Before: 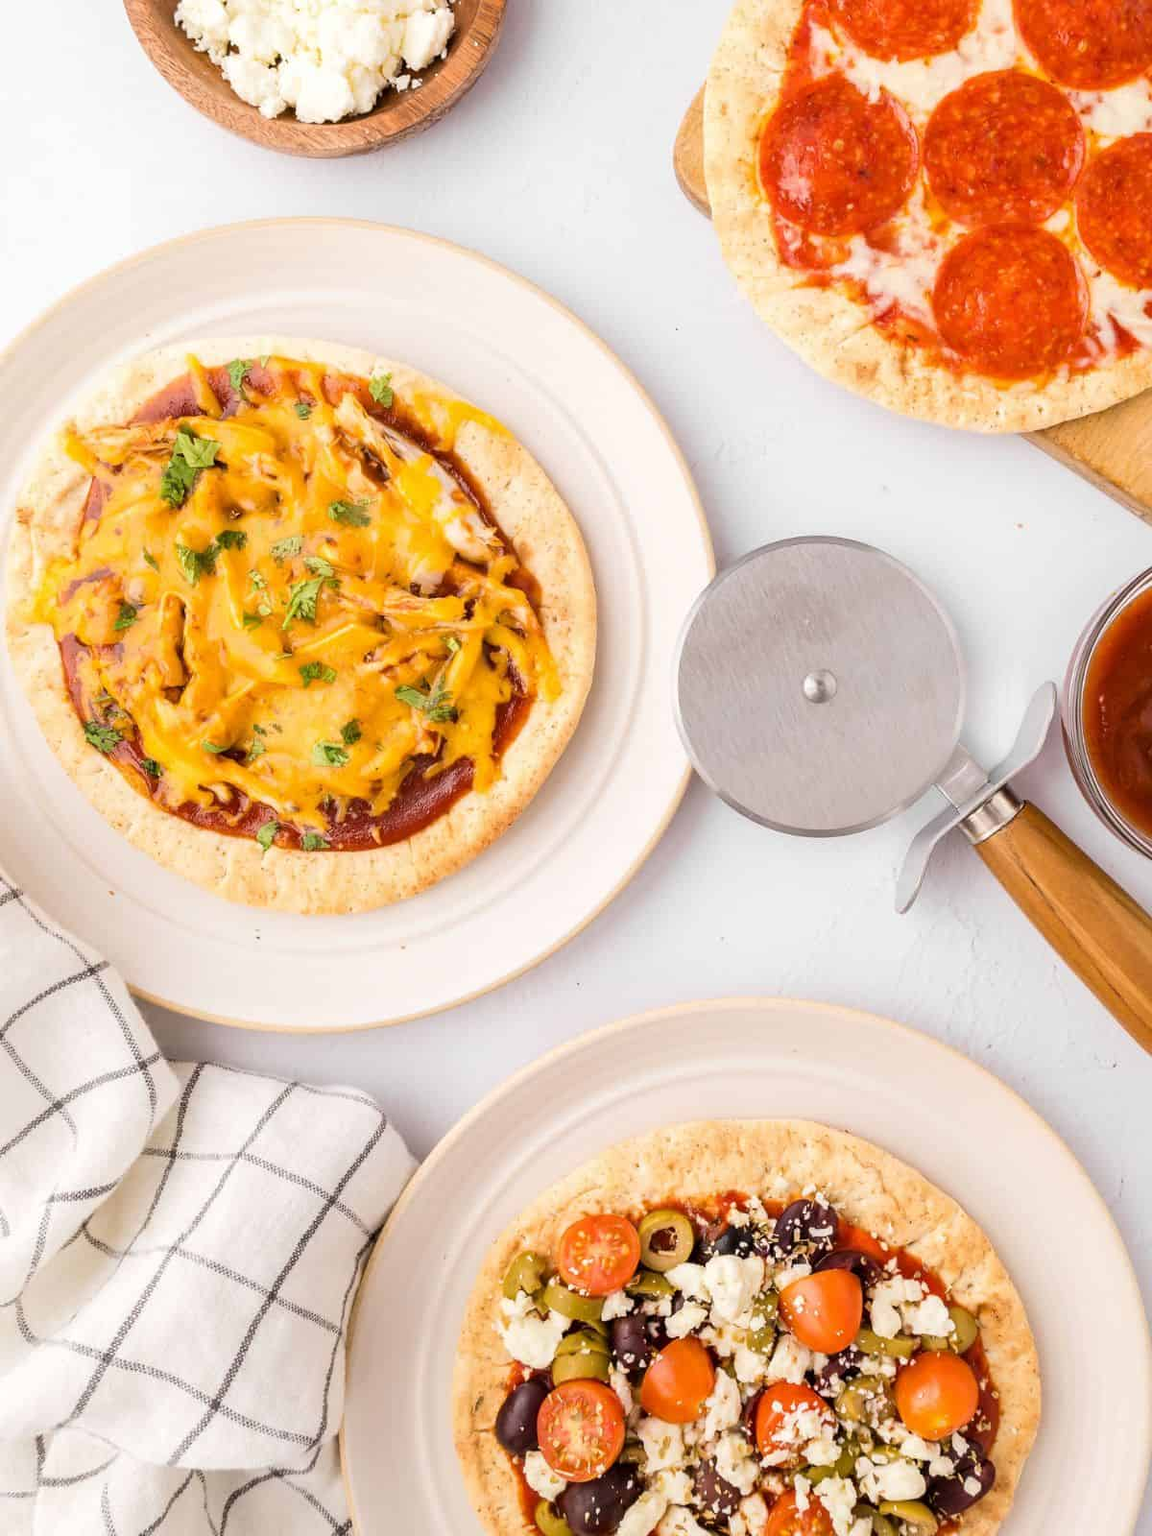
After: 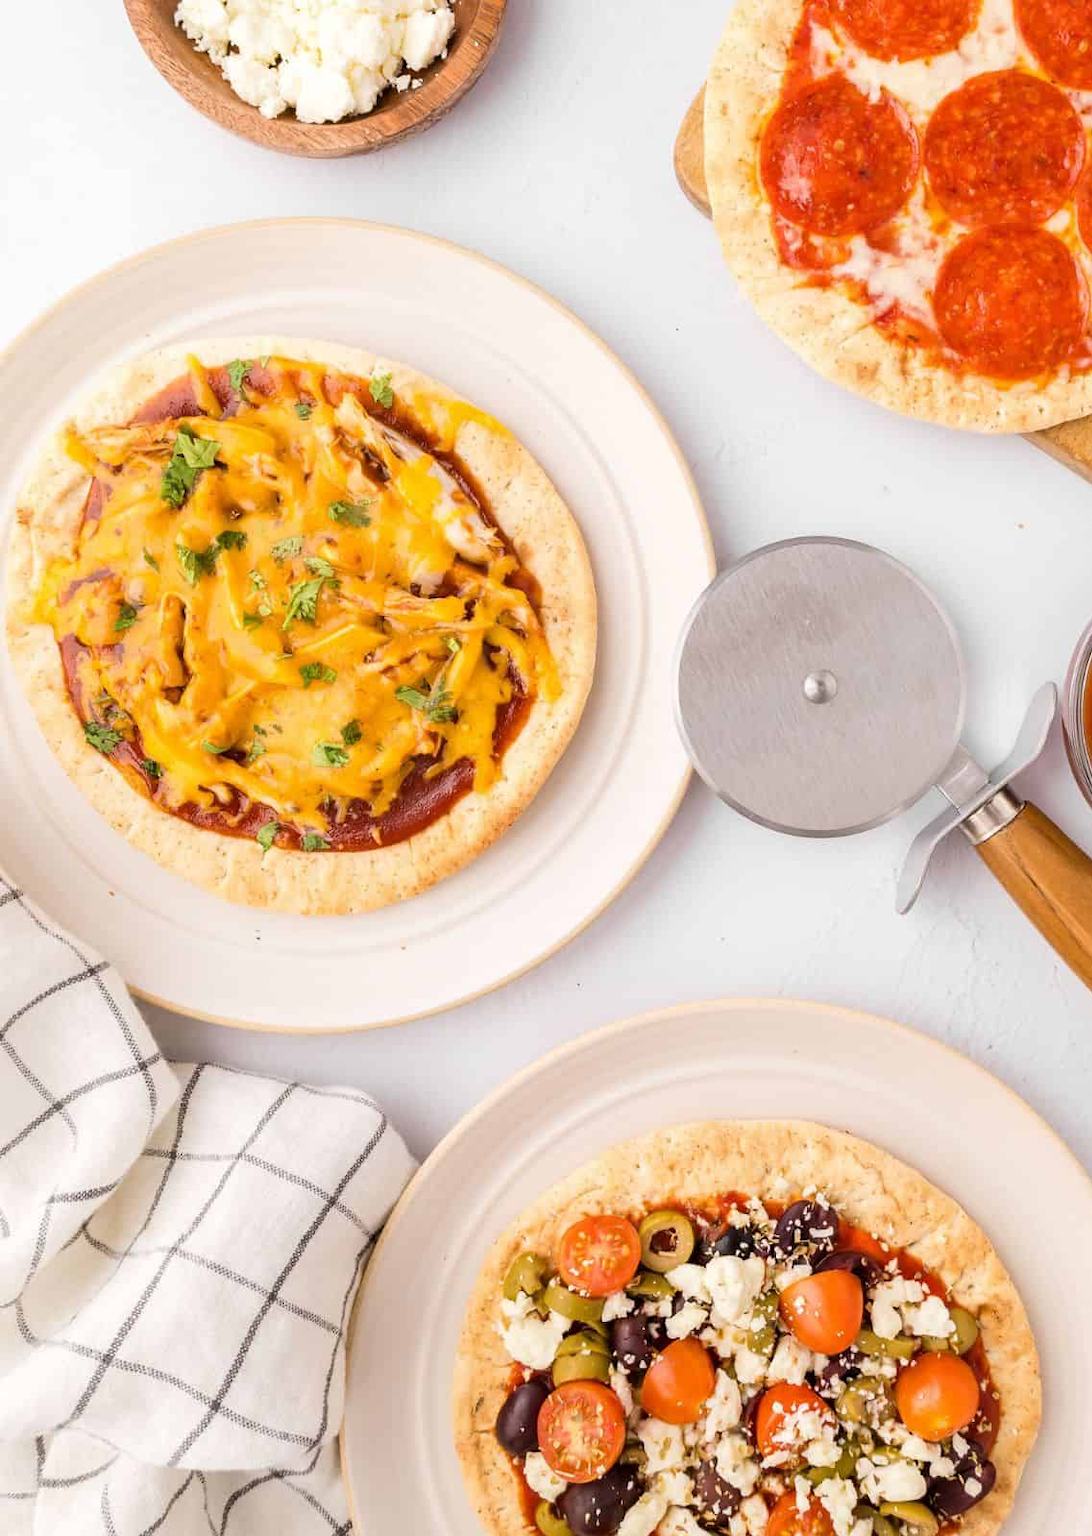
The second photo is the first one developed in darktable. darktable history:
crop and rotate: left 0%, right 5.206%
